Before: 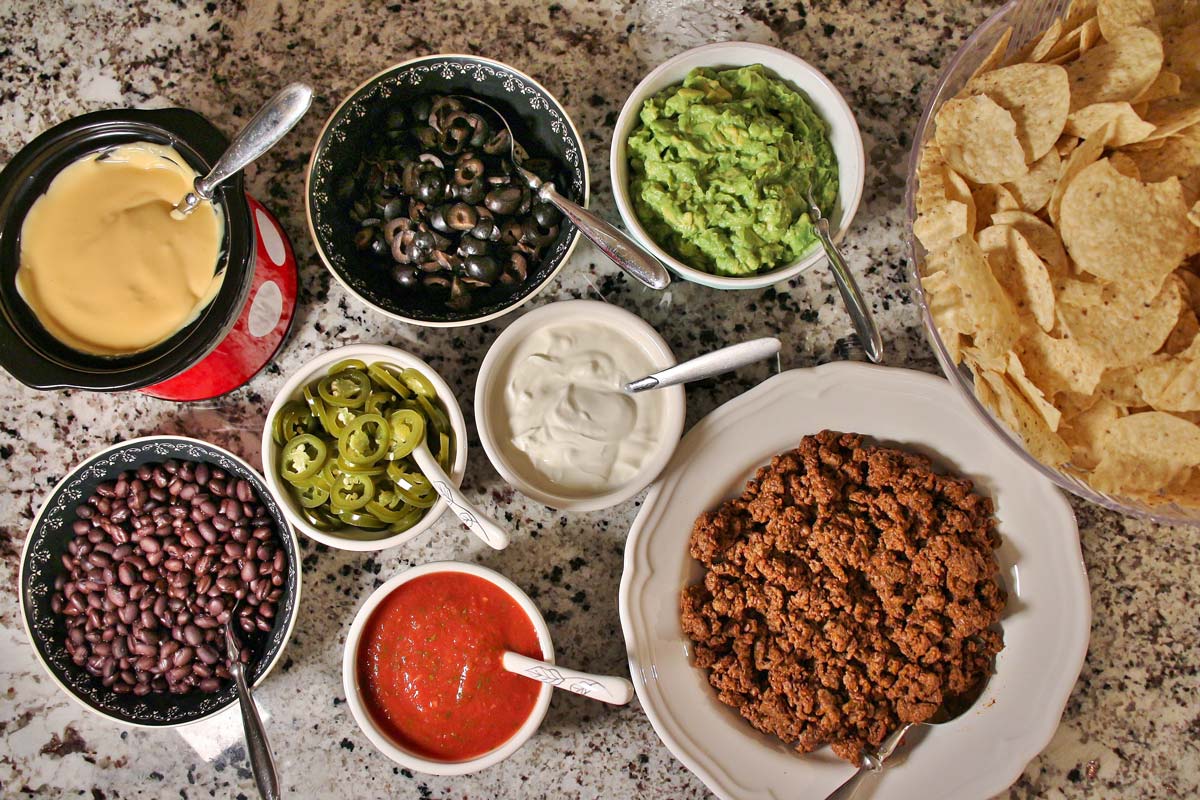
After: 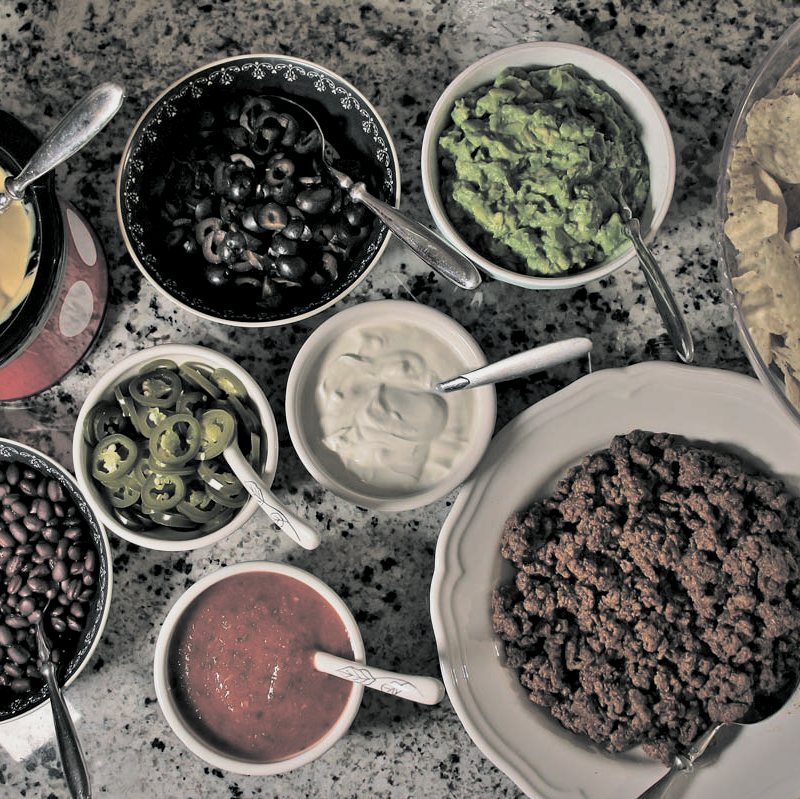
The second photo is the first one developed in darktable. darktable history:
crop and rotate: left 15.754%, right 17.579%
split-toning: shadows › hue 190.8°, shadows › saturation 0.05, highlights › hue 54°, highlights › saturation 0.05, compress 0%
exposure: black level correction 0.006, exposure -0.226 EV, compensate highlight preservation false
white balance: red 1, blue 1
